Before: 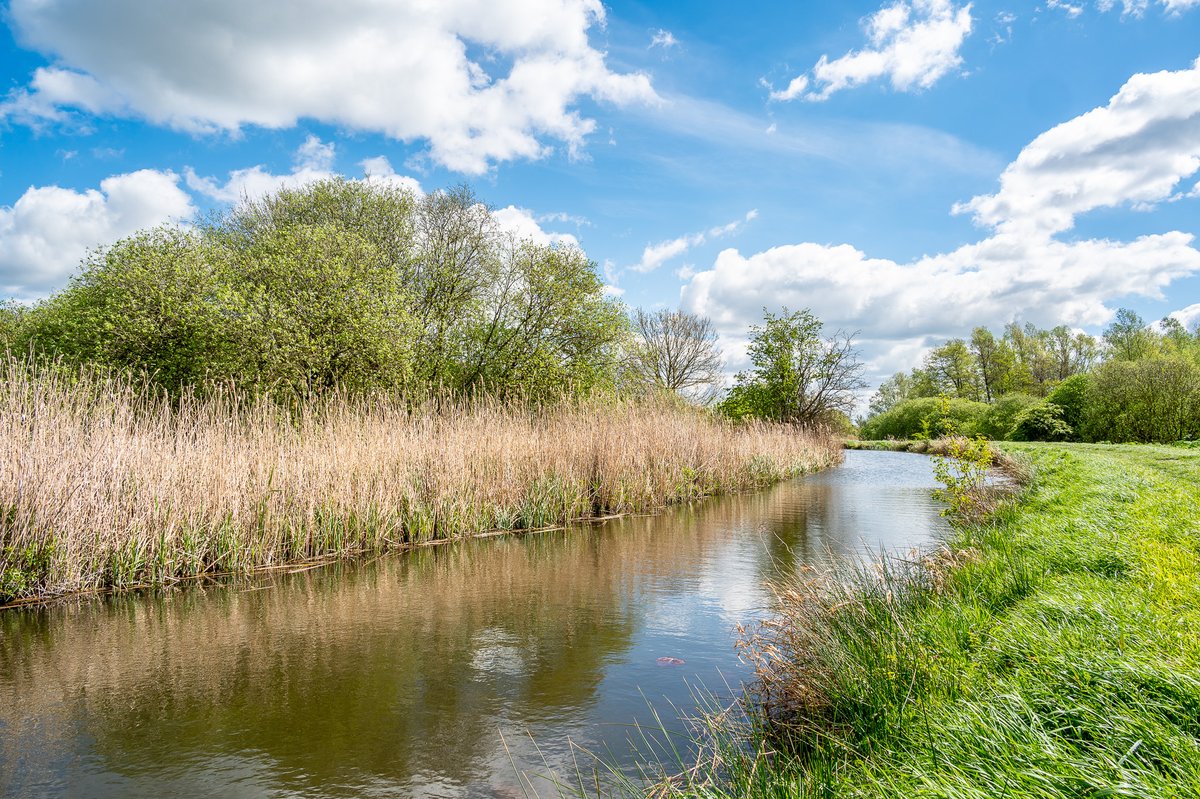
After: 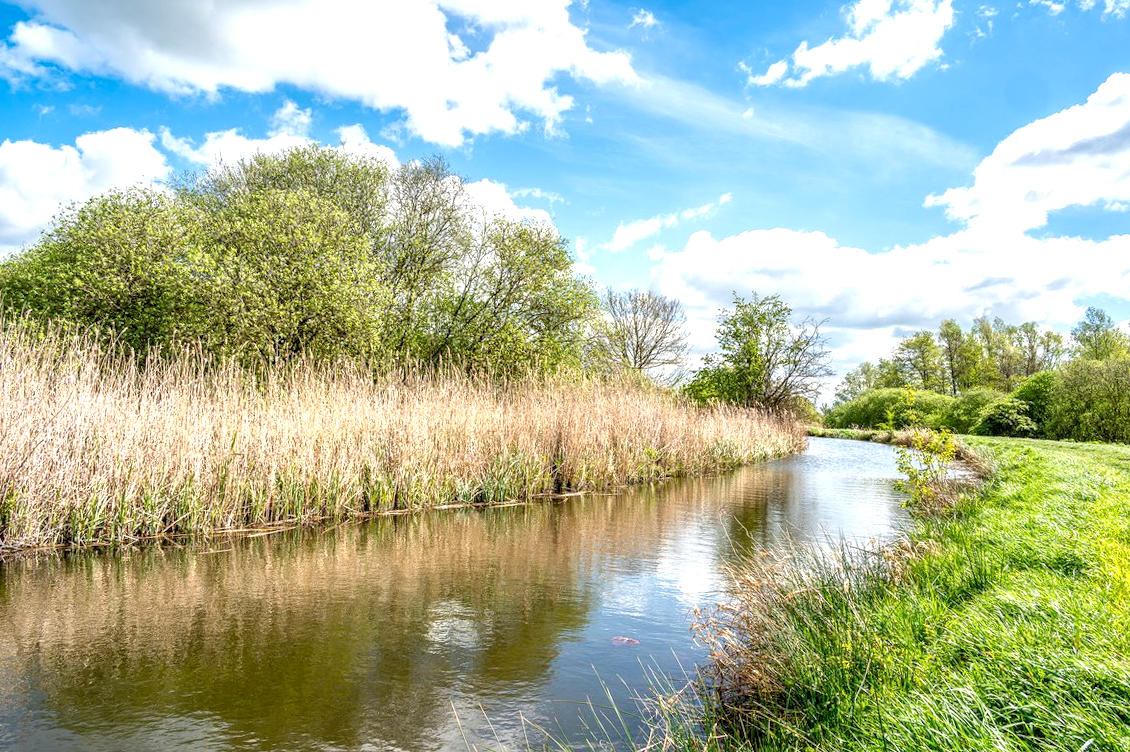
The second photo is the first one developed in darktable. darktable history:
crop and rotate: angle -2.38°
exposure: black level correction 0.001, exposure 0.5 EV, compensate exposure bias true, compensate highlight preservation false
local contrast: on, module defaults
